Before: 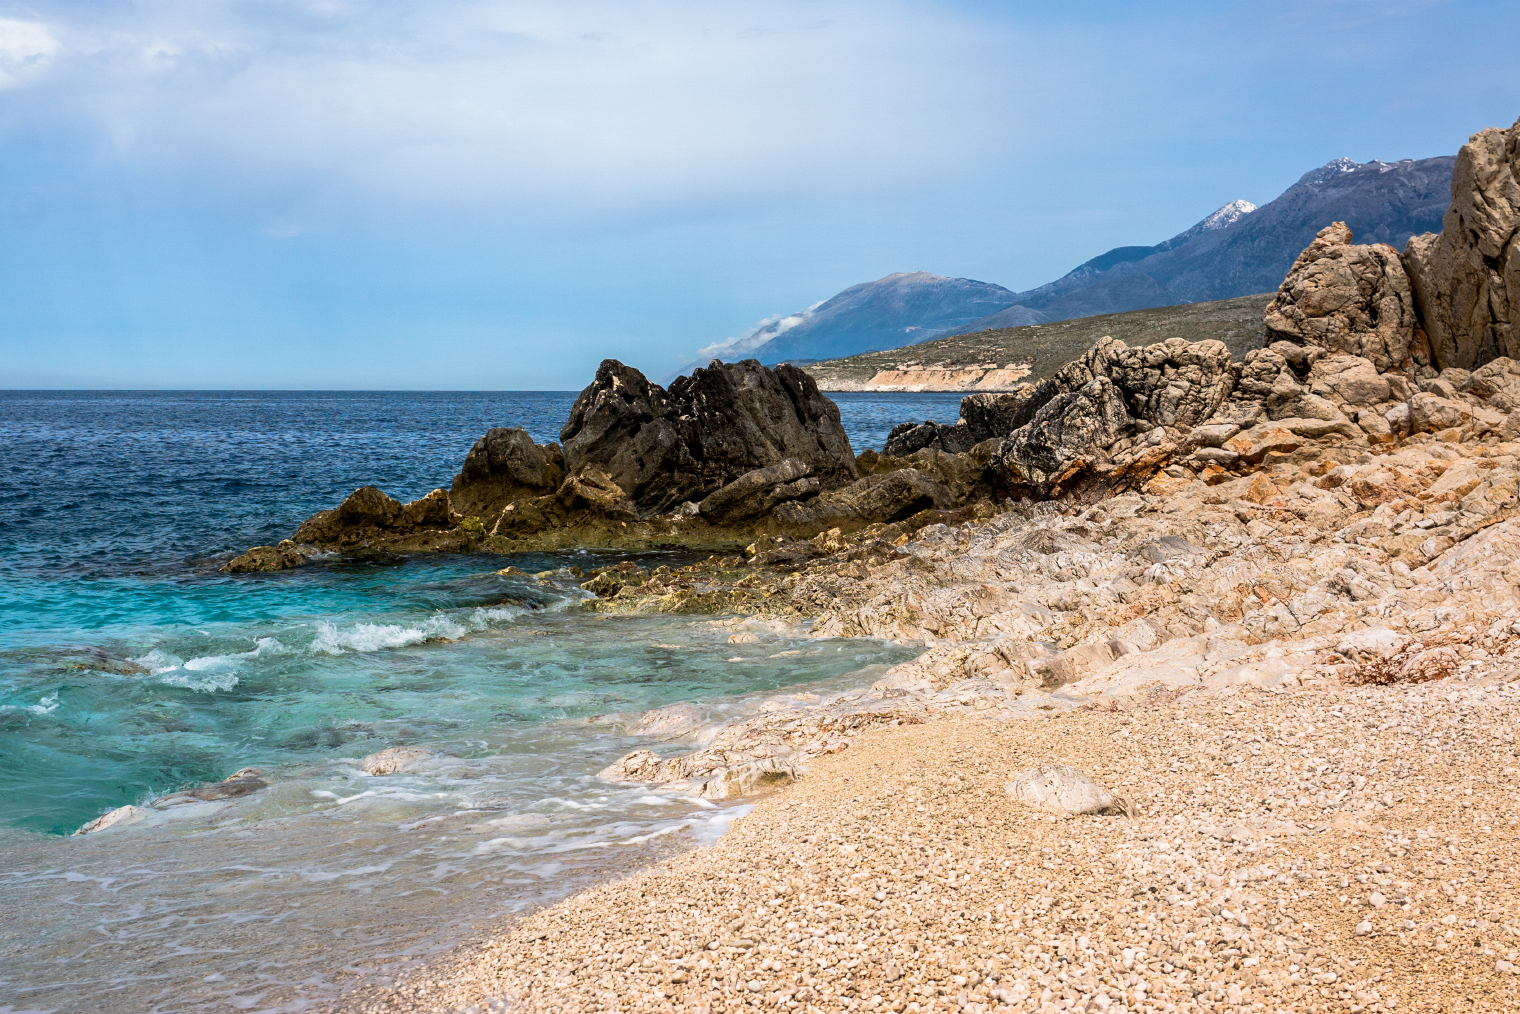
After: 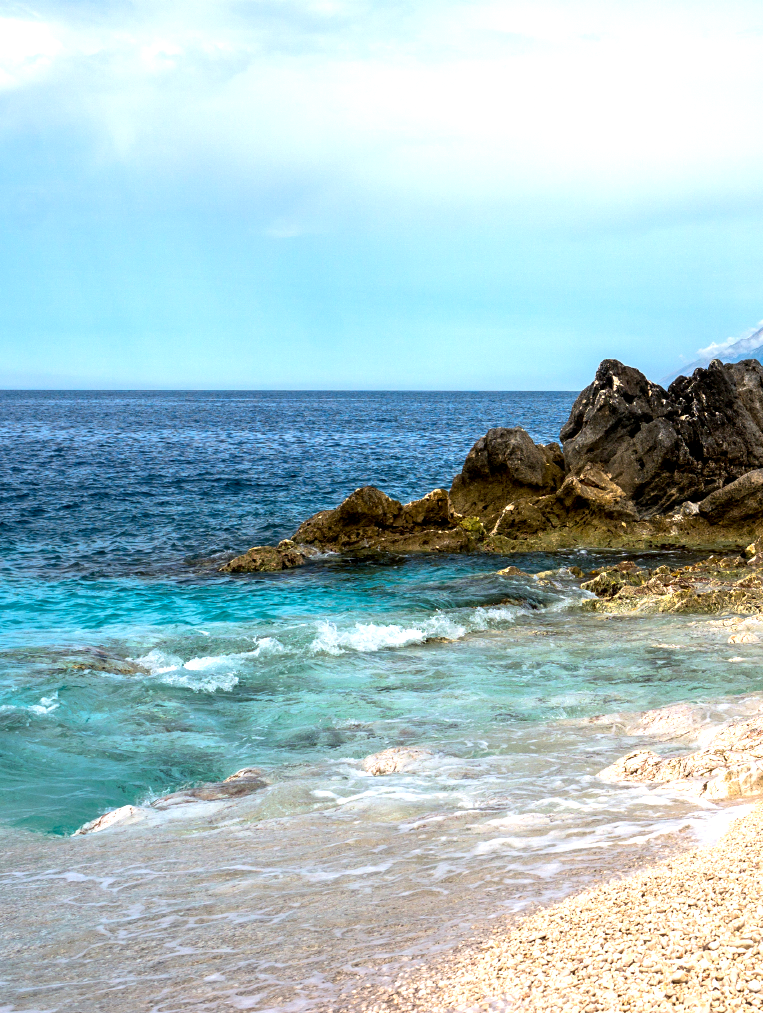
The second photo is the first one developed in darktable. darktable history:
crop and rotate: left 0.044%, top 0%, right 49.757%
exposure: black level correction 0.001, exposure 0.676 EV, compensate highlight preservation false
